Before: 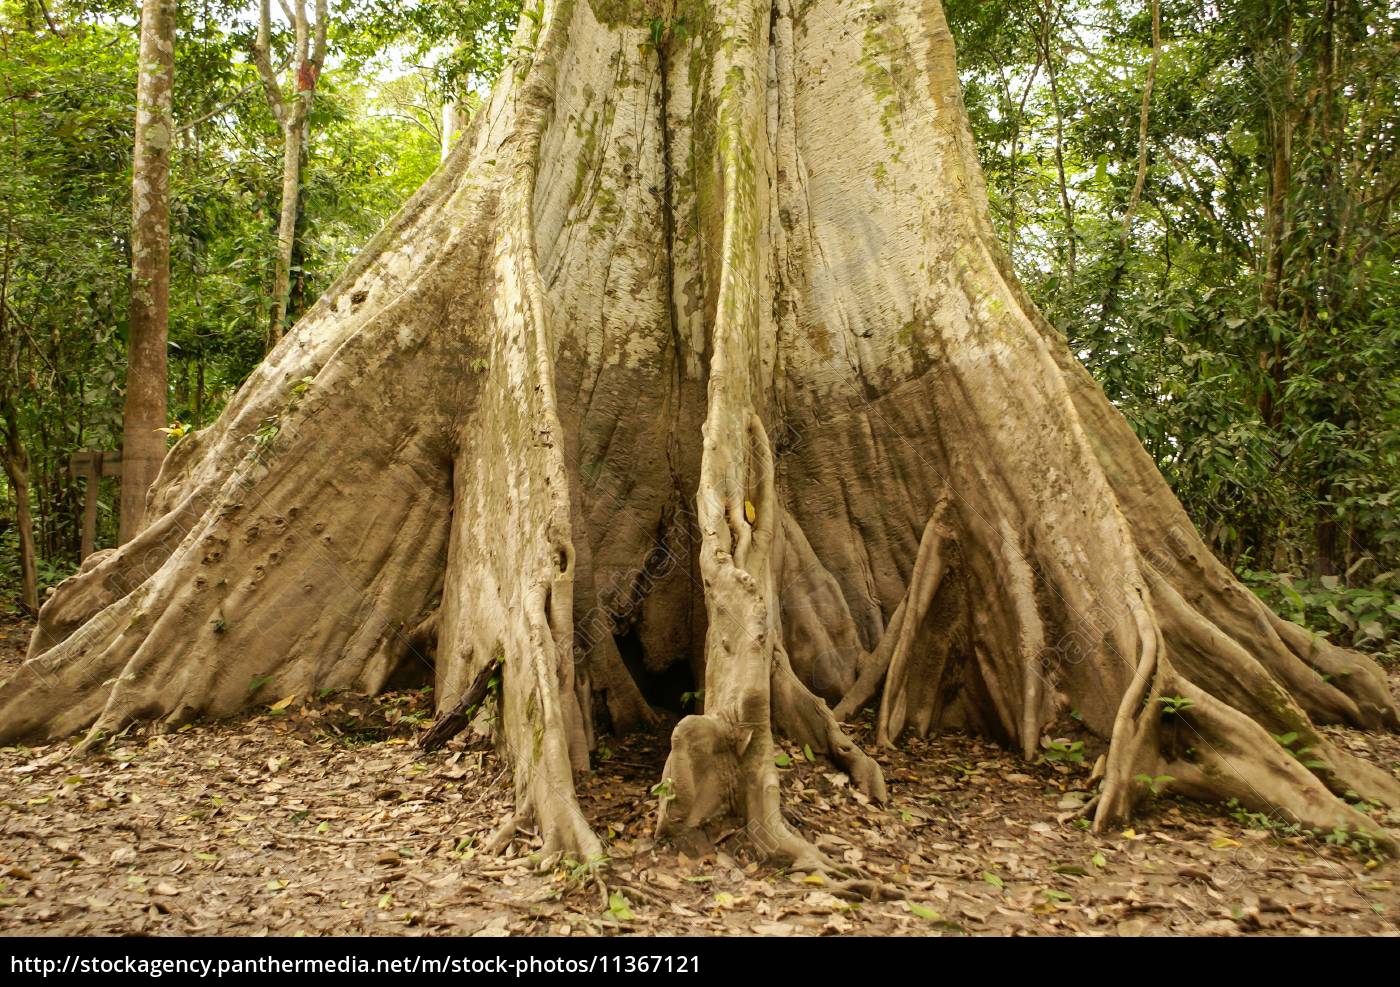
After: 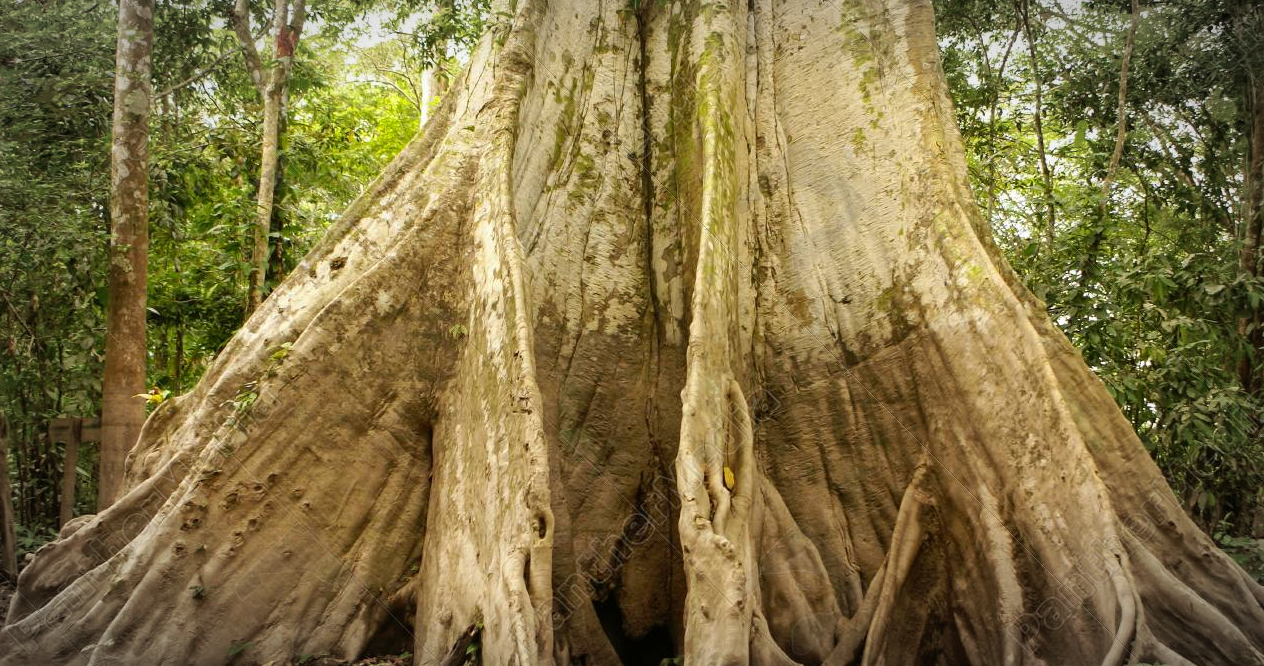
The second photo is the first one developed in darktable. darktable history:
vignetting: automatic ratio true
crop: left 1.509%, top 3.452%, right 7.696%, bottom 28.452%
